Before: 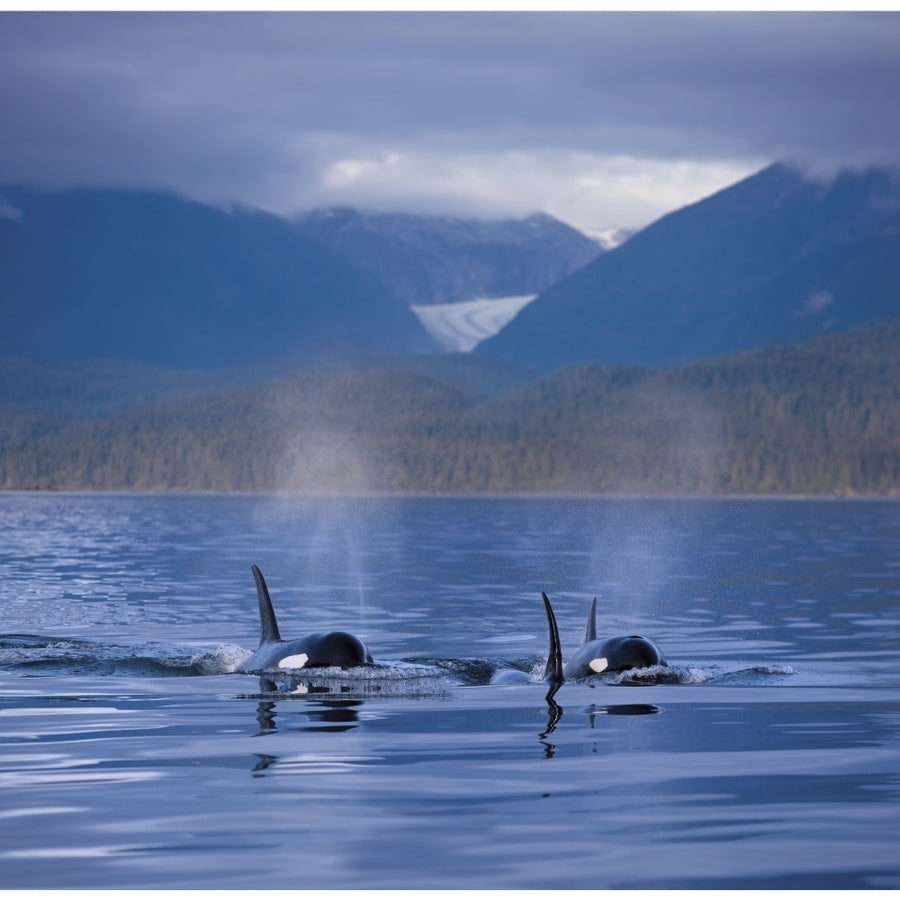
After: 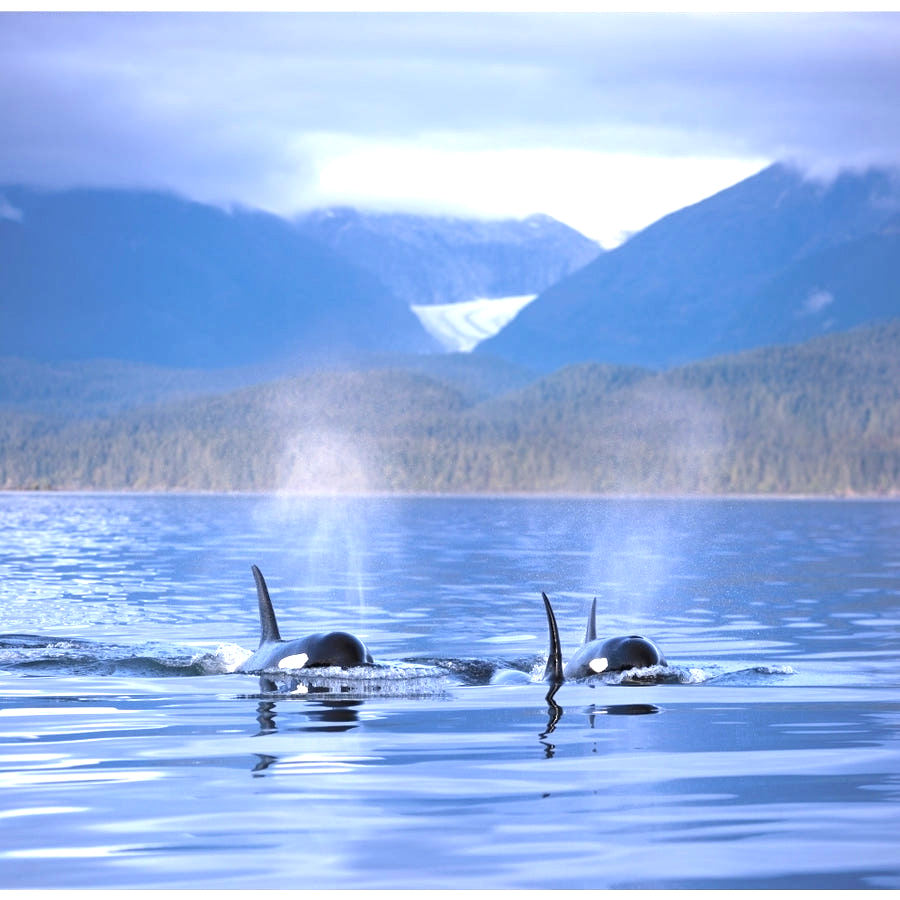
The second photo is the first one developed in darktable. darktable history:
exposure: black level correction 0, exposure 1.443 EV, compensate highlight preservation false
